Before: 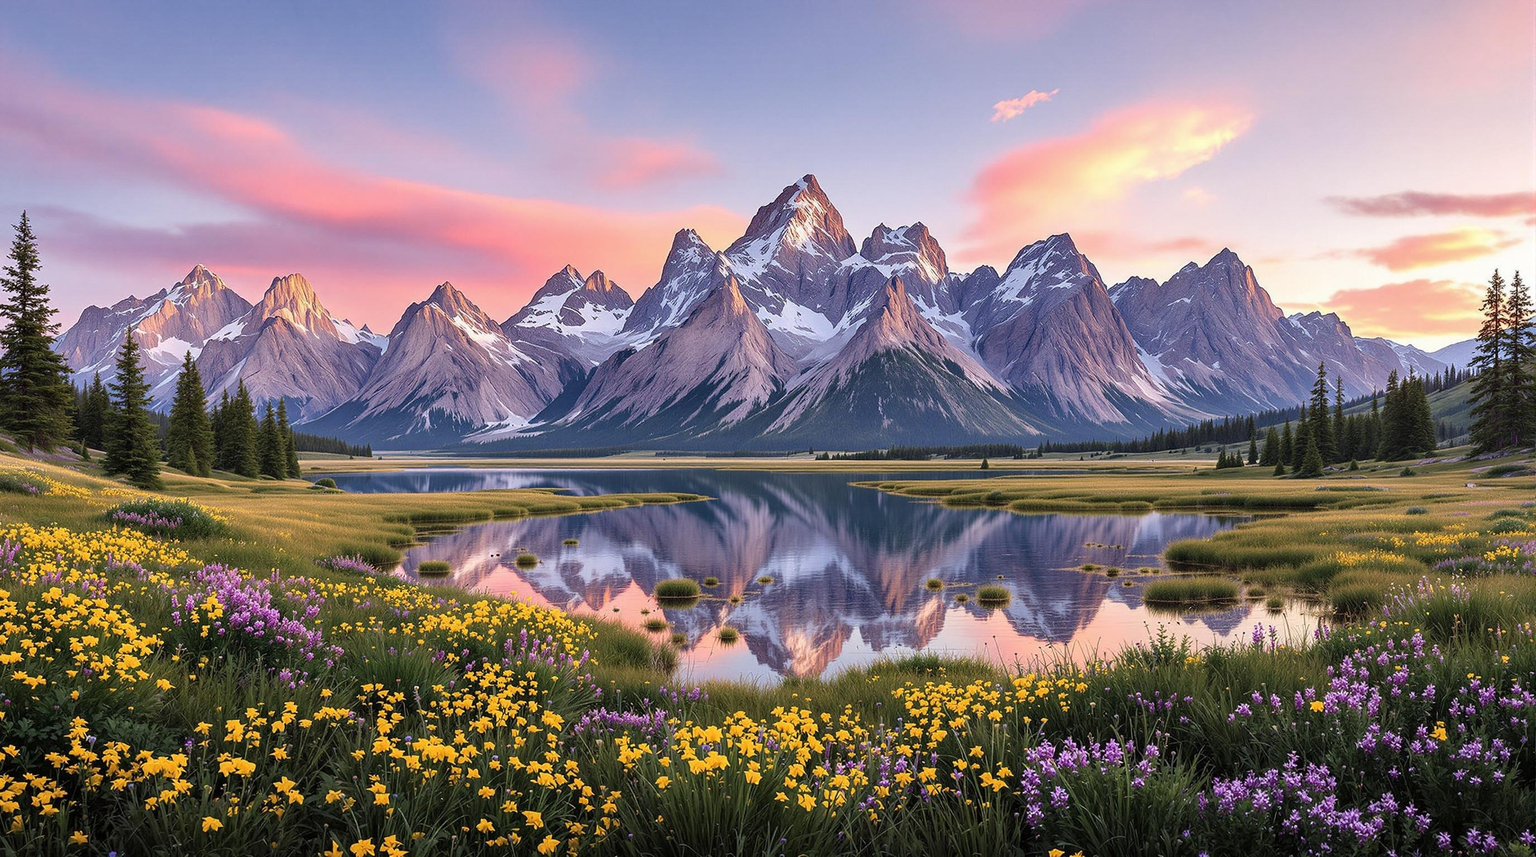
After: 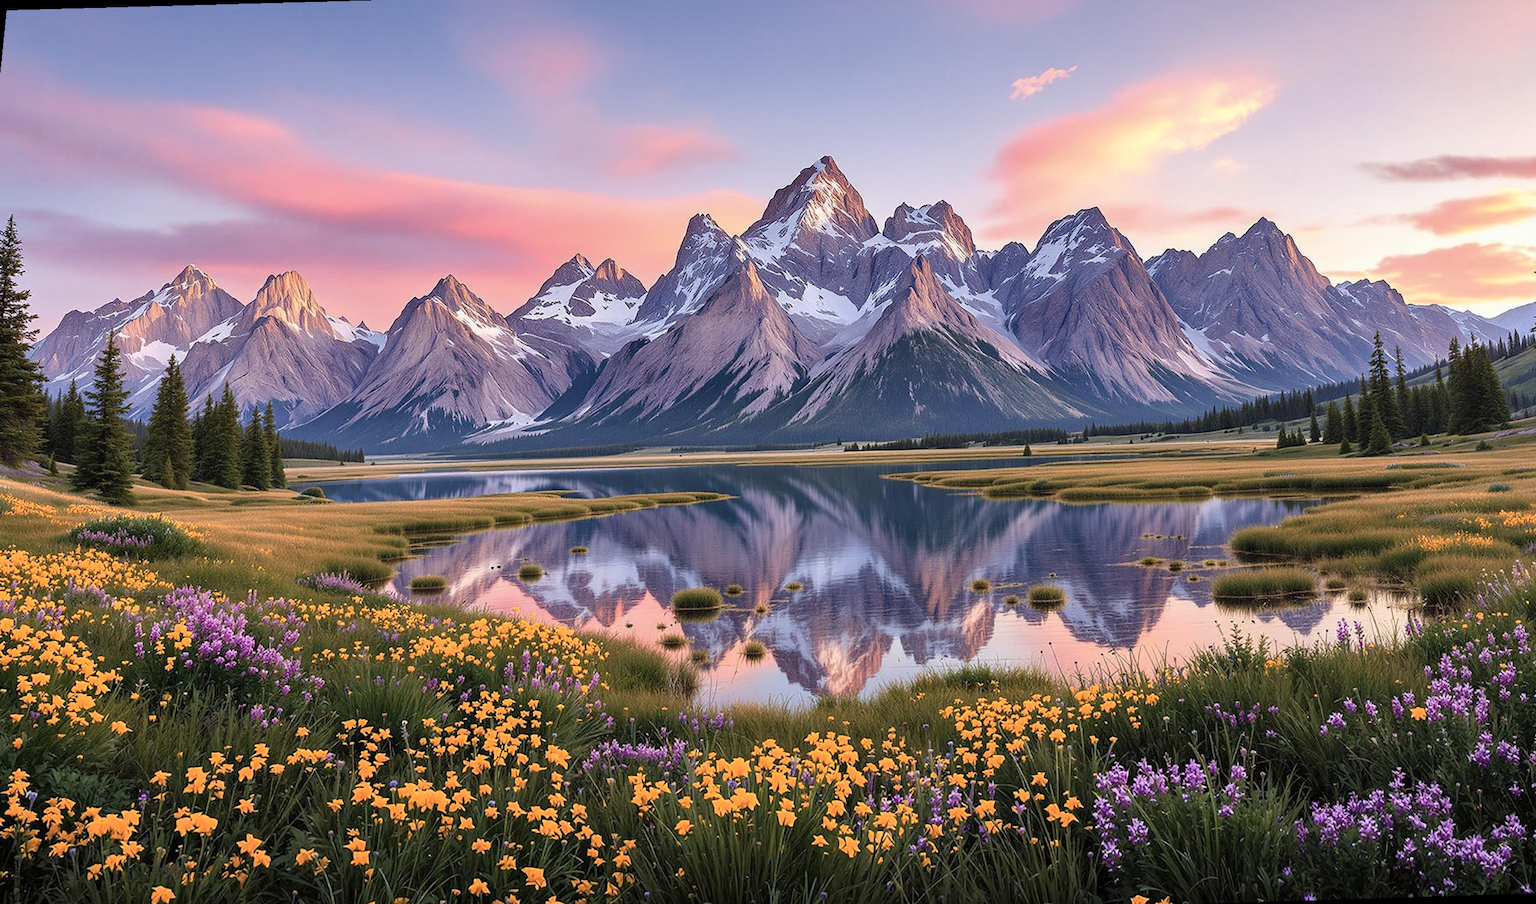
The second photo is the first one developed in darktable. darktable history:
color zones: curves: ch1 [(0, 0.469) (0.072, 0.457) (0.243, 0.494) (0.429, 0.5) (0.571, 0.5) (0.714, 0.5) (0.857, 0.5) (1, 0.469)]; ch2 [(0, 0.499) (0.143, 0.467) (0.242, 0.436) (0.429, 0.493) (0.571, 0.5) (0.714, 0.5) (0.857, 0.5) (1, 0.499)]
rotate and perspective: rotation -1.68°, lens shift (vertical) -0.146, crop left 0.049, crop right 0.912, crop top 0.032, crop bottom 0.96
